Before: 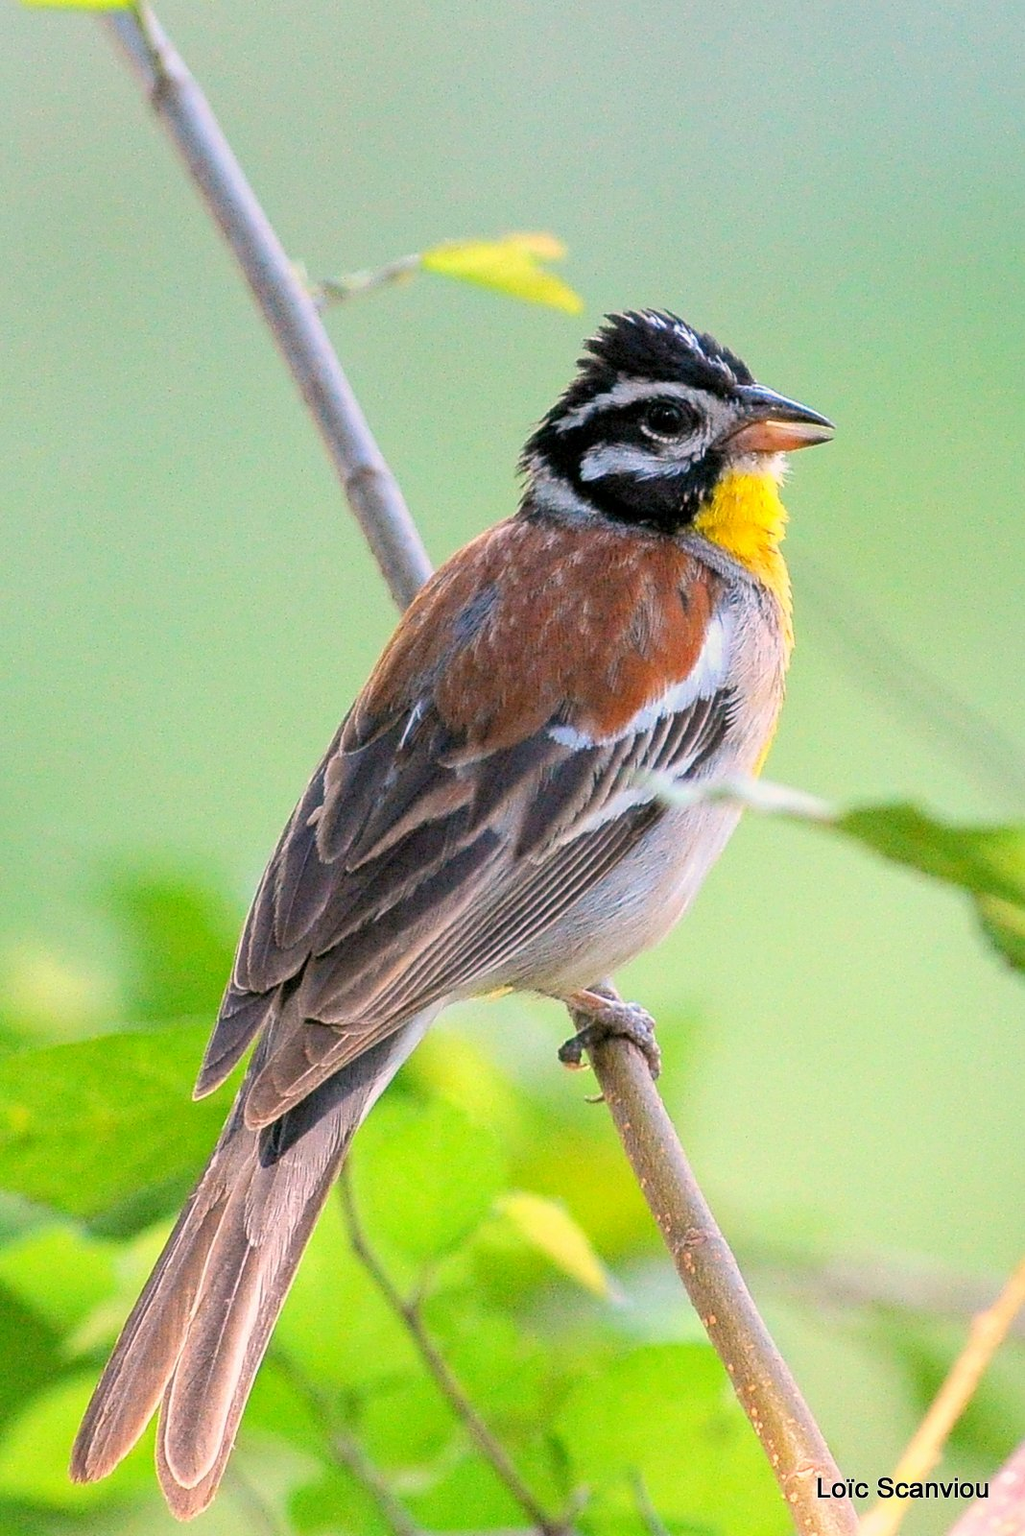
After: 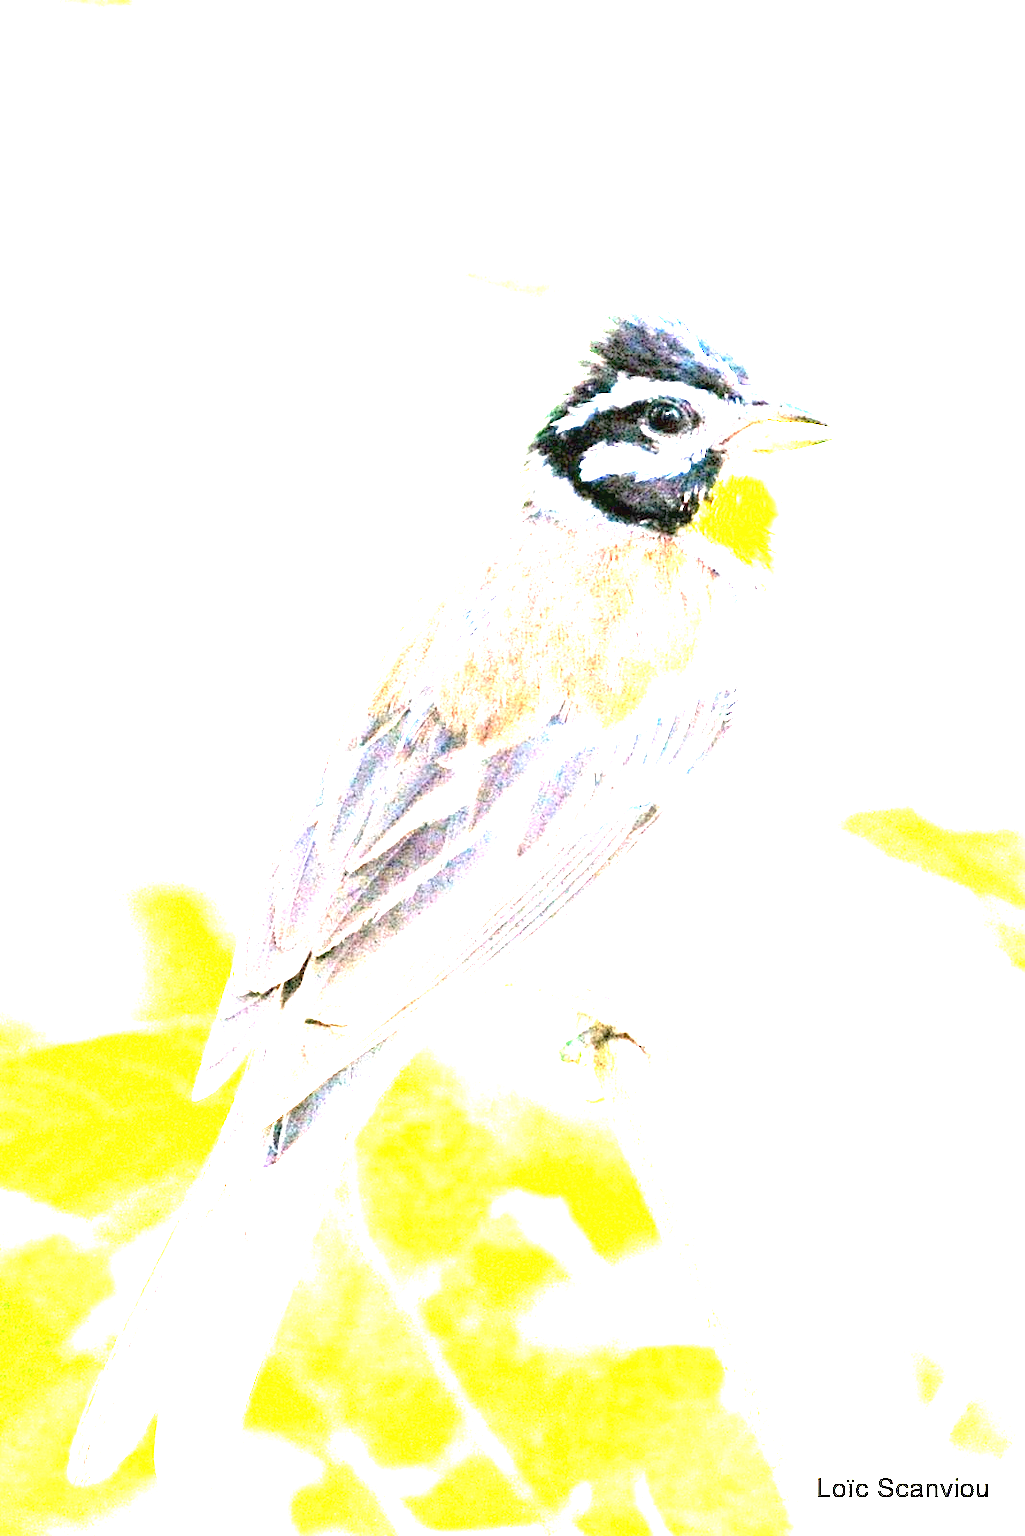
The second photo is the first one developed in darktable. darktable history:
exposure: black level correction 0, exposure 1.495 EV, compensate exposure bias true, compensate highlight preservation false
